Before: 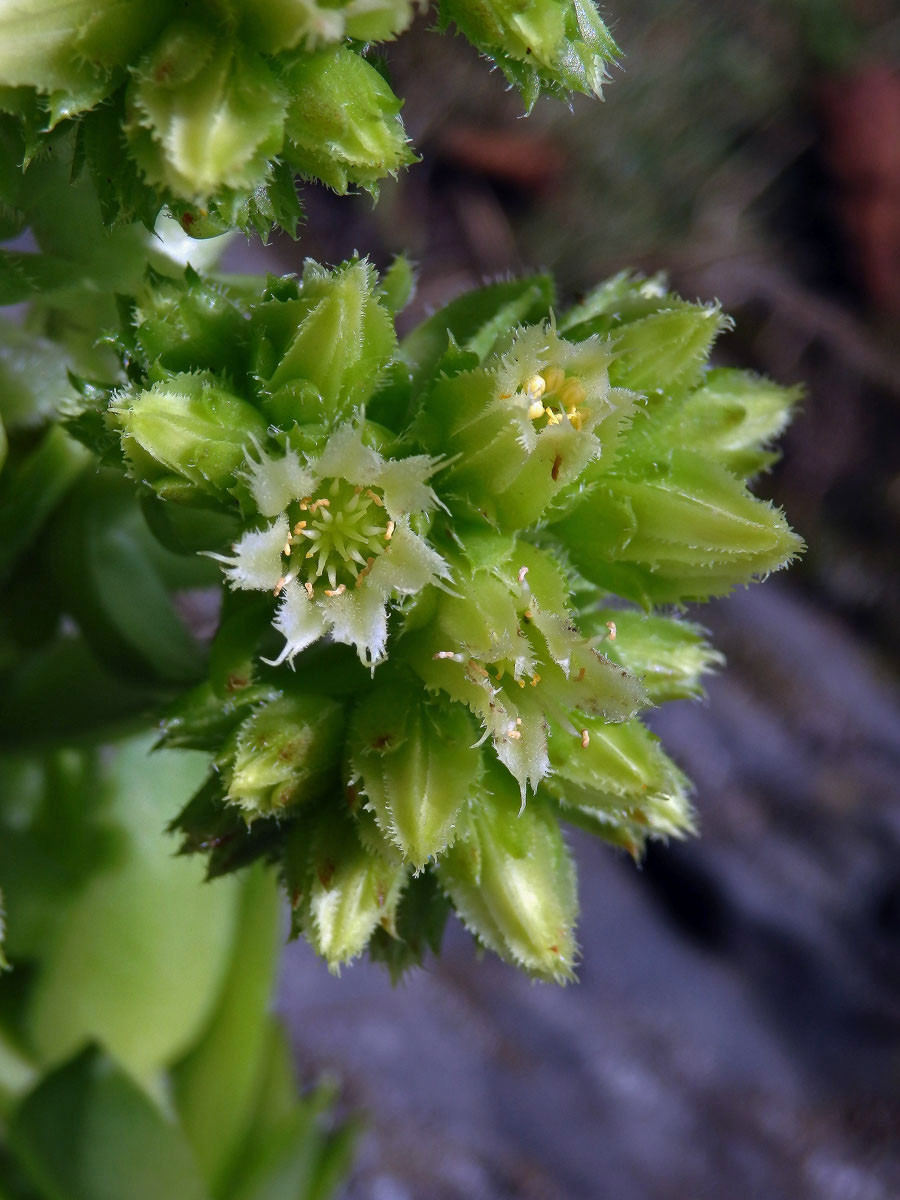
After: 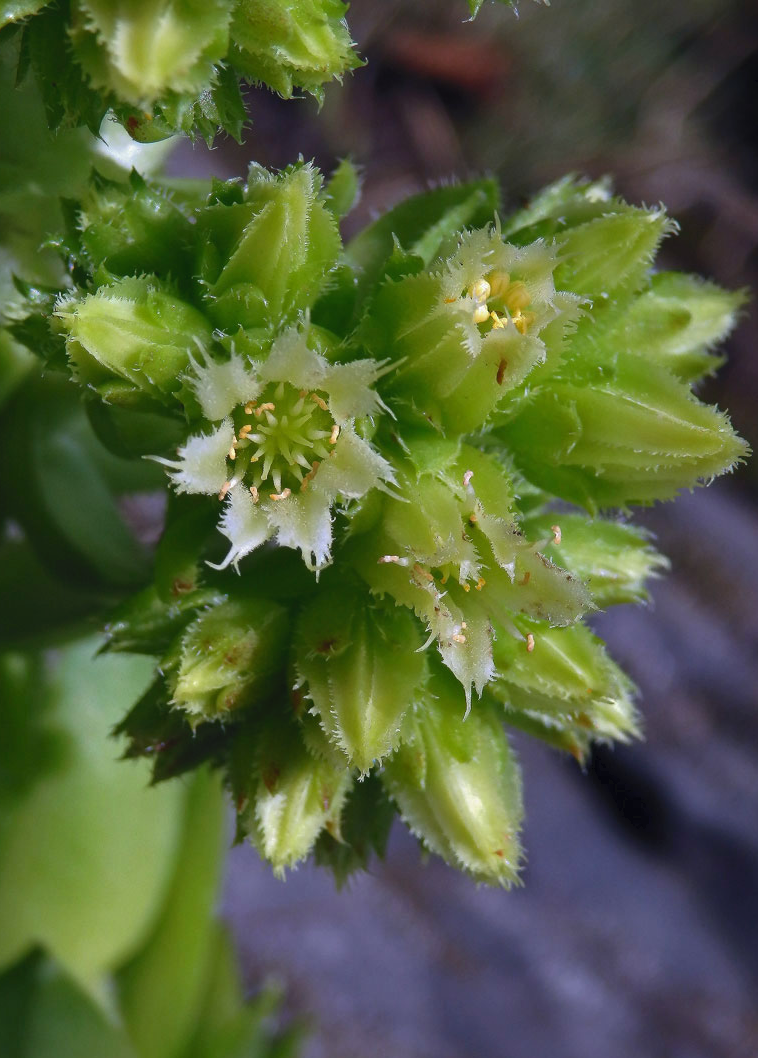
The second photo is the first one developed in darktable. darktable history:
tone curve: curves: ch0 [(0, 0) (0.003, 0.032) (0.011, 0.04) (0.025, 0.058) (0.044, 0.084) (0.069, 0.107) (0.1, 0.13) (0.136, 0.158) (0.177, 0.193) (0.224, 0.236) (0.277, 0.283) (0.335, 0.335) (0.399, 0.399) (0.468, 0.467) (0.543, 0.533) (0.623, 0.612) (0.709, 0.698) (0.801, 0.776) (0.898, 0.848) (1, 1)], color space Lab, independent channels, preserve colors none
crop: left 6.163%, top 8.023%, right 9.545%, bottom 3.769%
